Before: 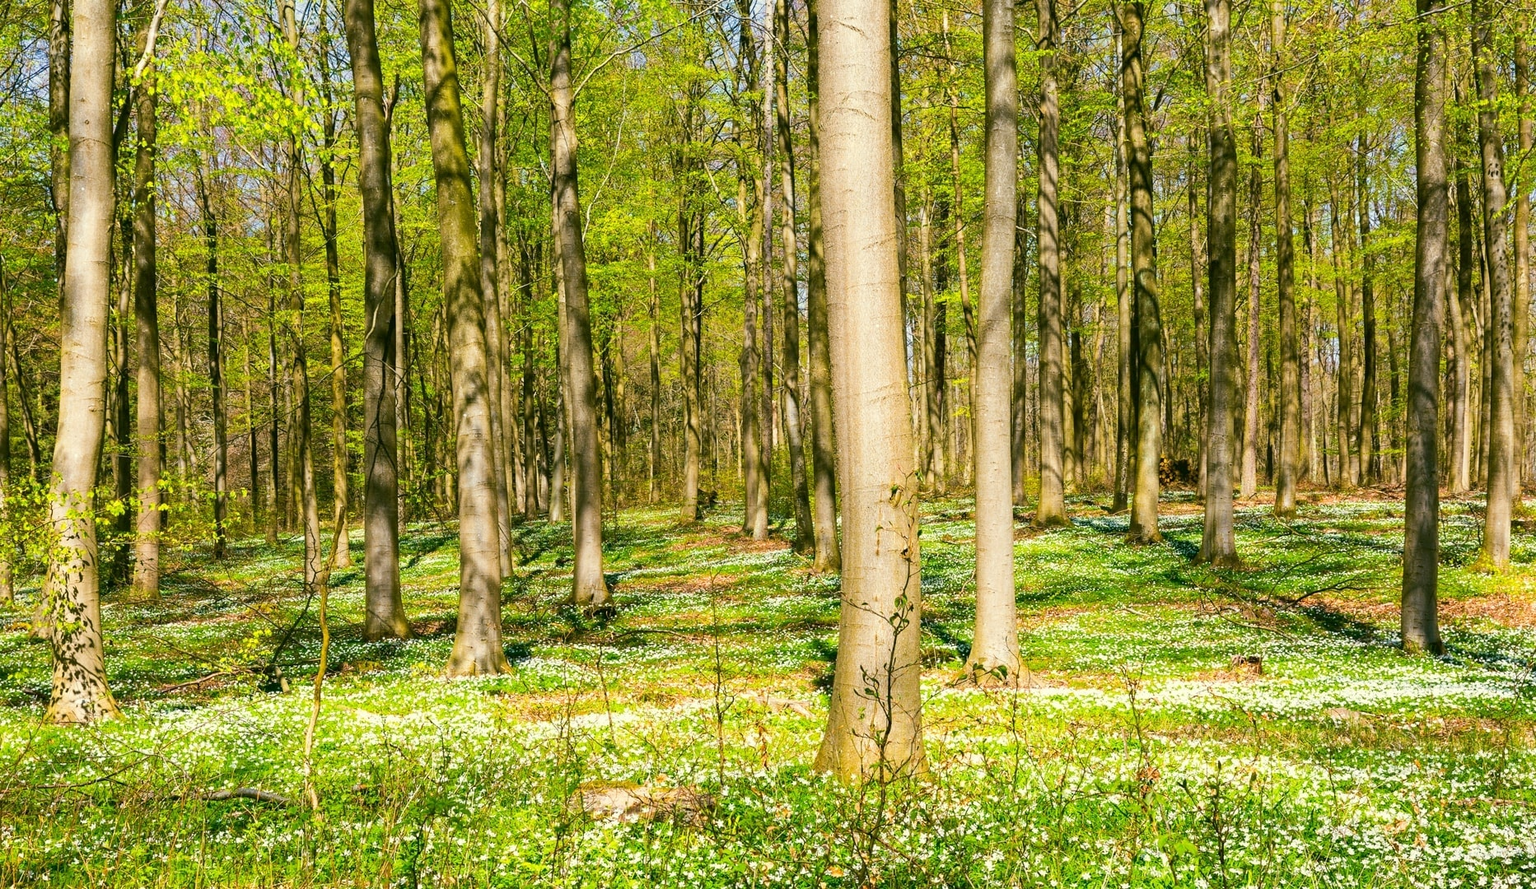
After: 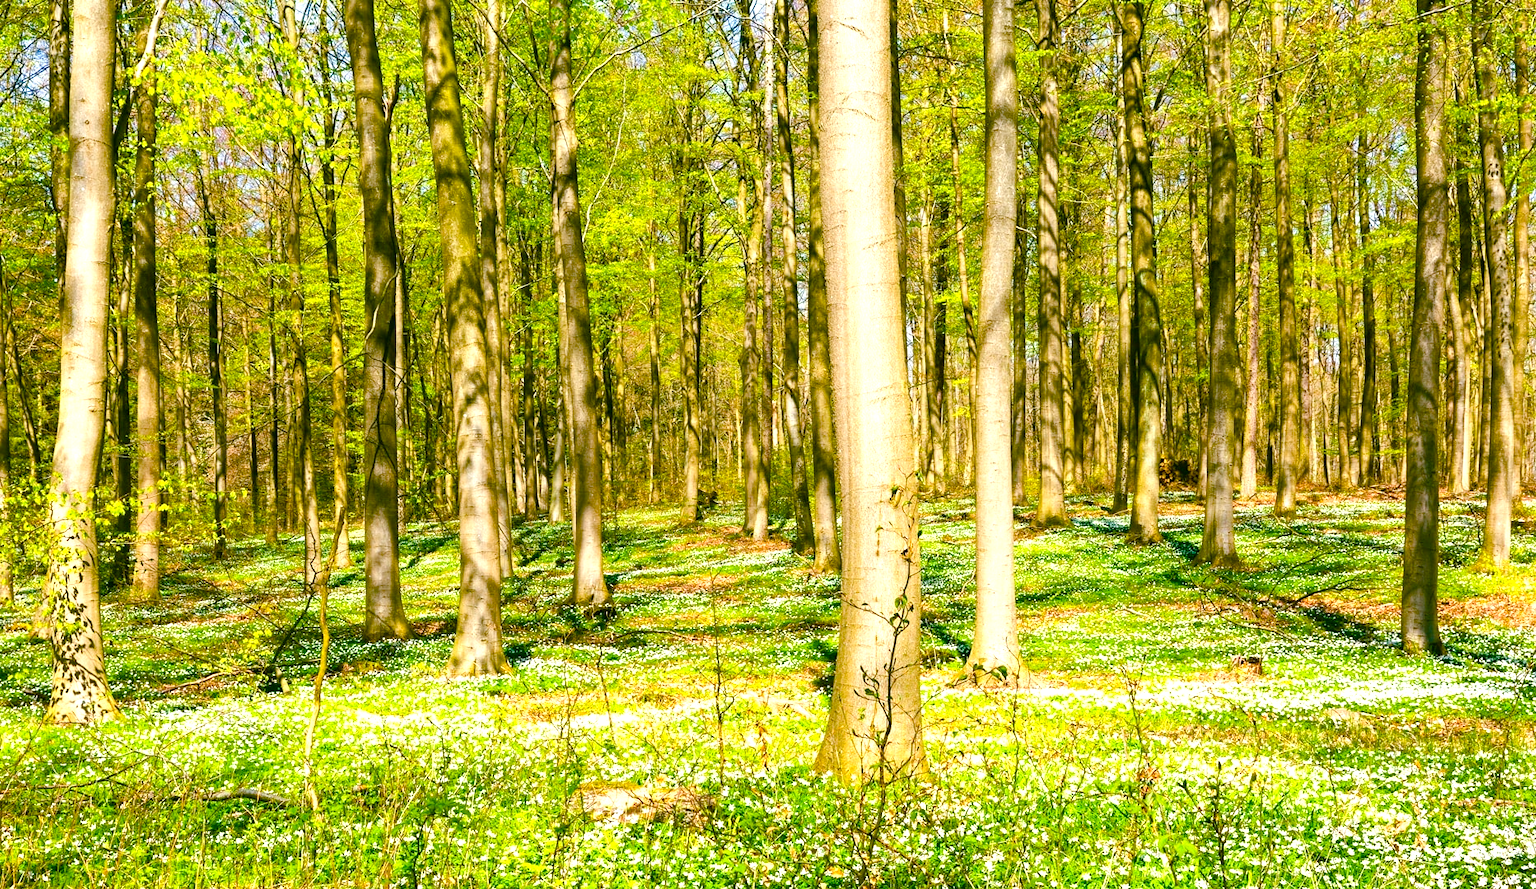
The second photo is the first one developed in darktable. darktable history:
exposure: exposure 0.601 EV, compensate highlight preservation false
color balance rgb: linear chroma grading › shadows 31.334%, linear chroma grading › global chroma -2.509%, linear chroma grading › mid-tones 3.68%, perceptual saturation grading › global saturation 20%, perceptual saturation grading › highlights -14.22%, perceptual saturation grading › shadows 49.714%
tone equalizer: edges refinement/feathering 500, mask exposure compensation -1.57 EV, preserve details no
